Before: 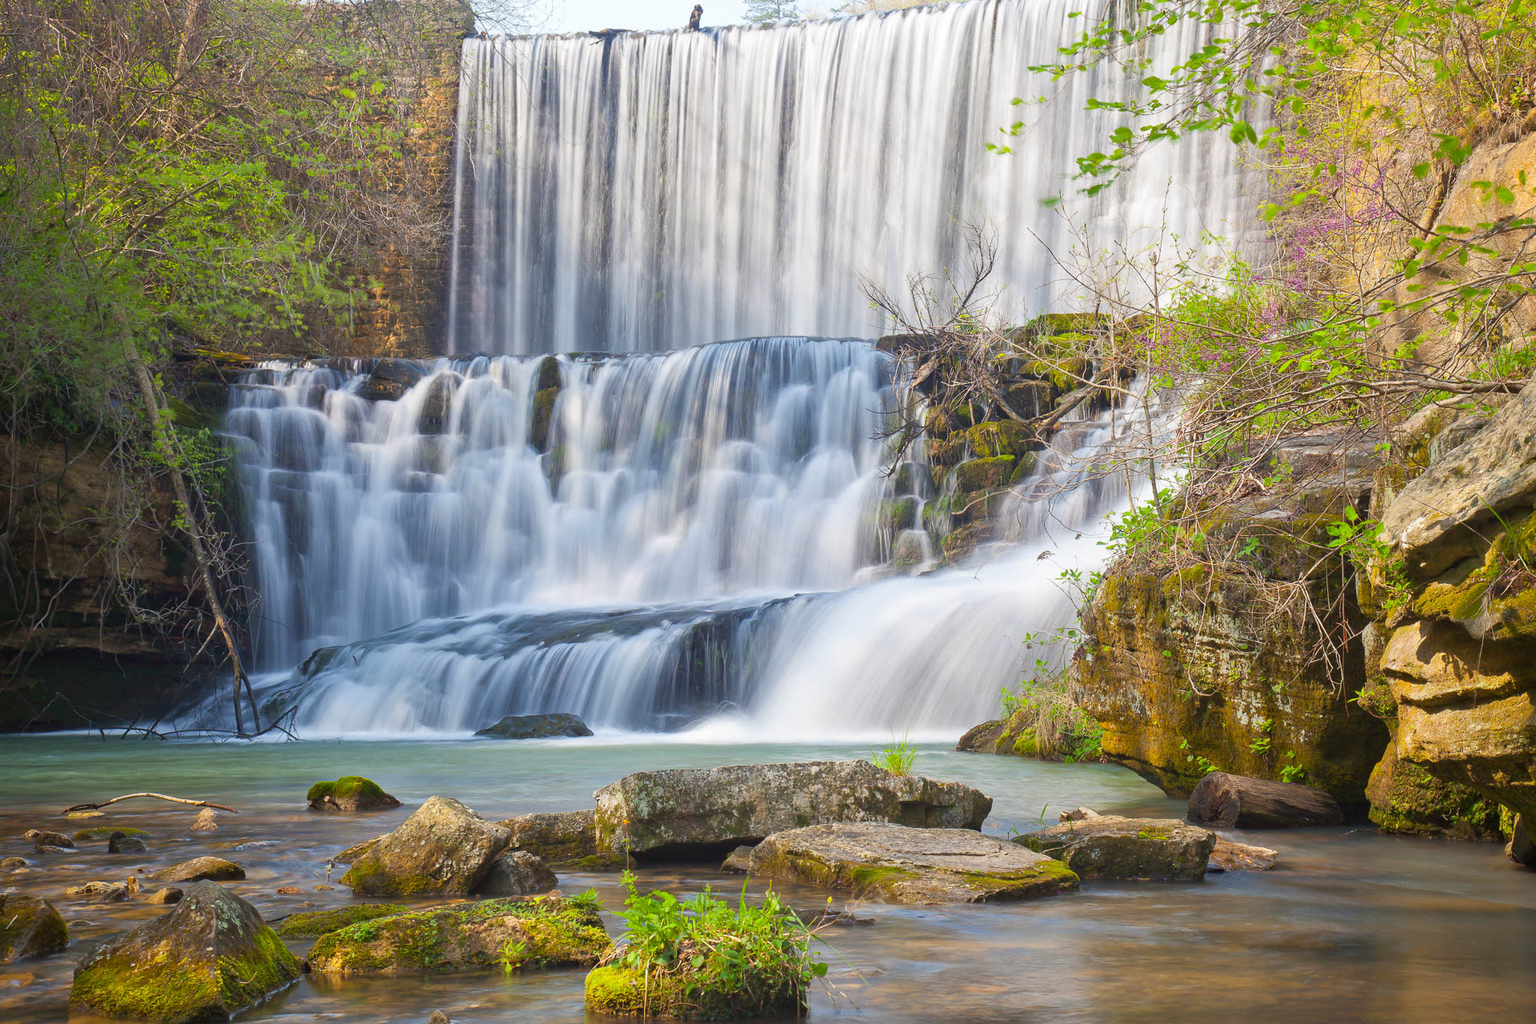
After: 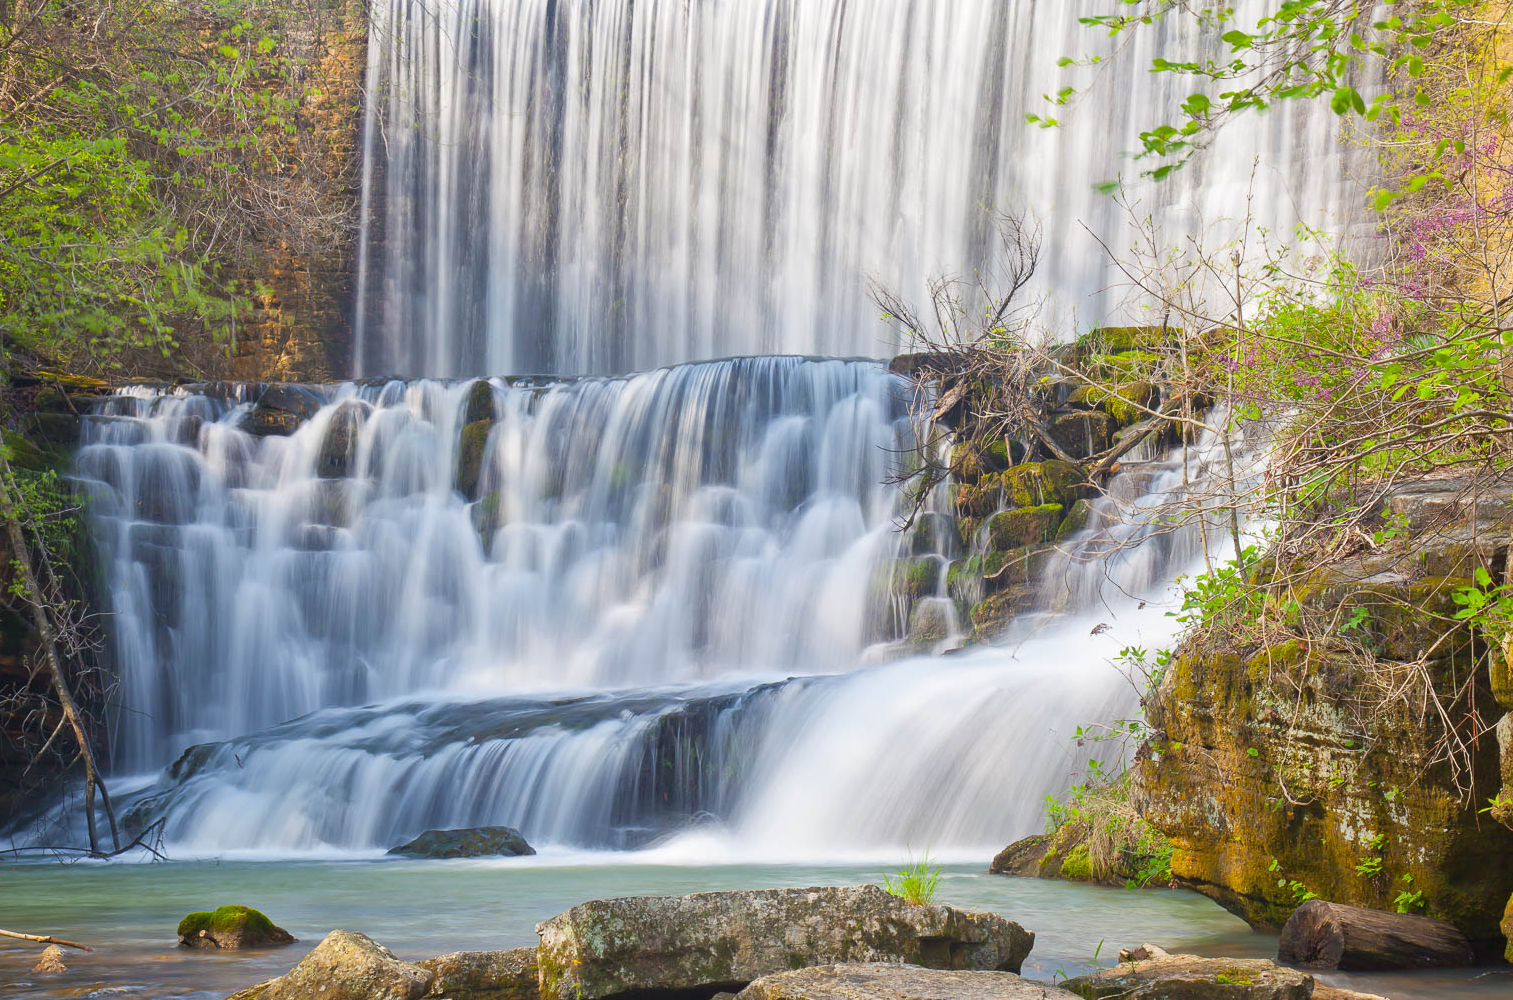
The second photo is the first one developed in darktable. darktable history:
crop and rotate: left 10.77%, top 5.1%, right 10.41%, bottom 16.76%
color correction: highlights a* -0.182, highlights b* -0.124
